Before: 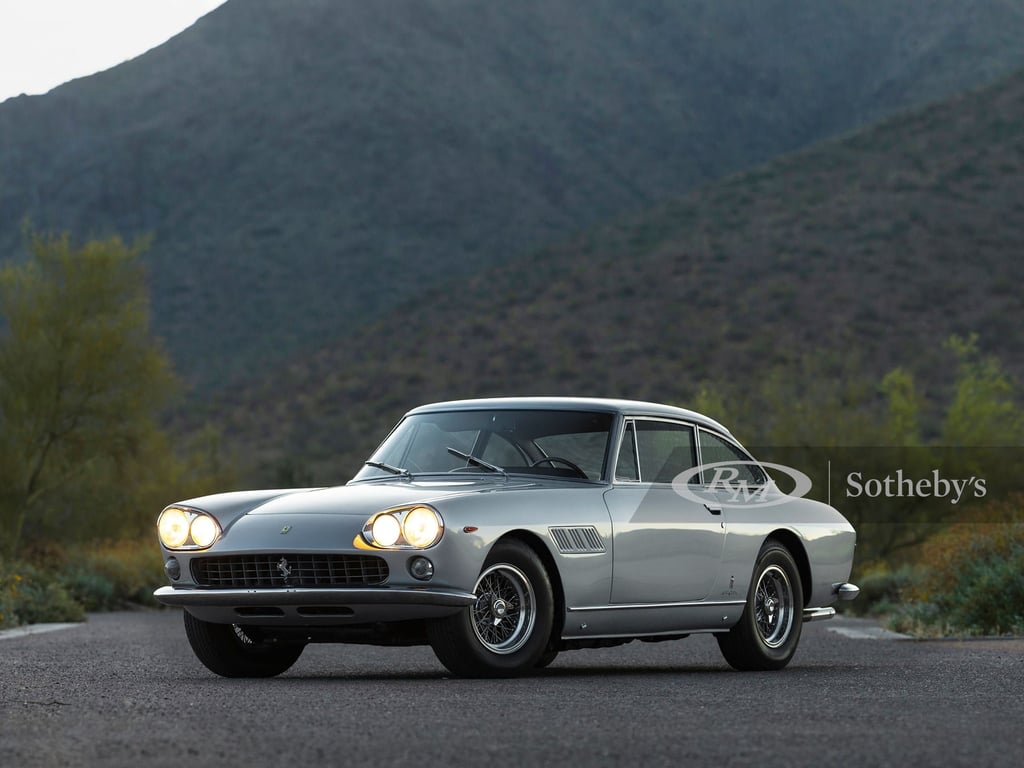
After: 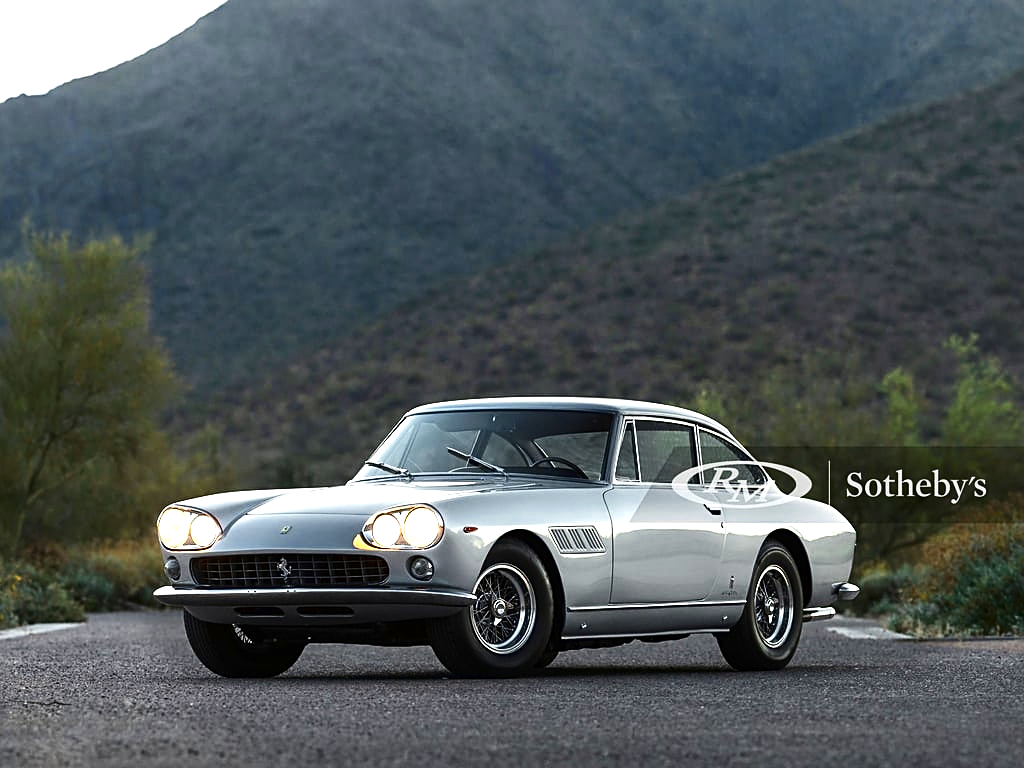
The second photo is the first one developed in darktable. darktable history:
sharpen: on, module defaults
exposure: black level correction 0, exposure 1 EV, compensate highlight preservation false
contrast brightness saturation: contrast 0.19, brightness -0.102, saturation 0.209
color zones: curves: ch0 [(0, 0.5) (0.125, 0.4) (0.25, 0.5) (0.375, 0.4) (0.5, 0.4) (0.625, 0.35) (0.75, 0.35) (0.875, 0.5)]; ch1 [(0, 0.35) (0.125, 0.45) (0.25, 0.35) (0.375, 0.35) (0.5, 0.35) (0.625, 0.35) (0.75, 0.45) (0.875, 0.35)]; ch2 [(0, 0.6) (0.125, 0.5) (0.25, 0.5) (0.375, 0.6) (0.5, 0.6) (0.625, 0.5) (0.75, 0.5) (0.875, 0.5)]
